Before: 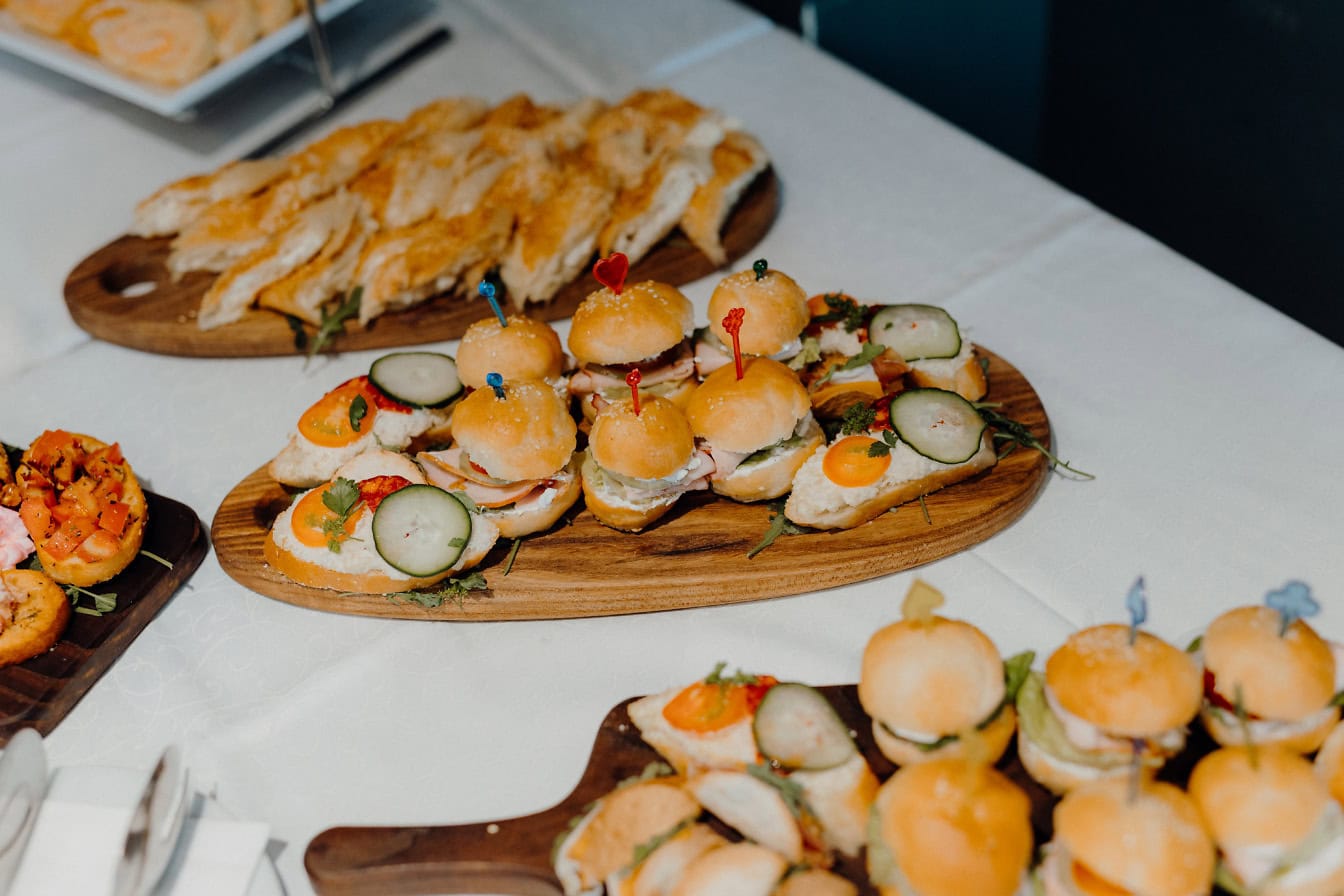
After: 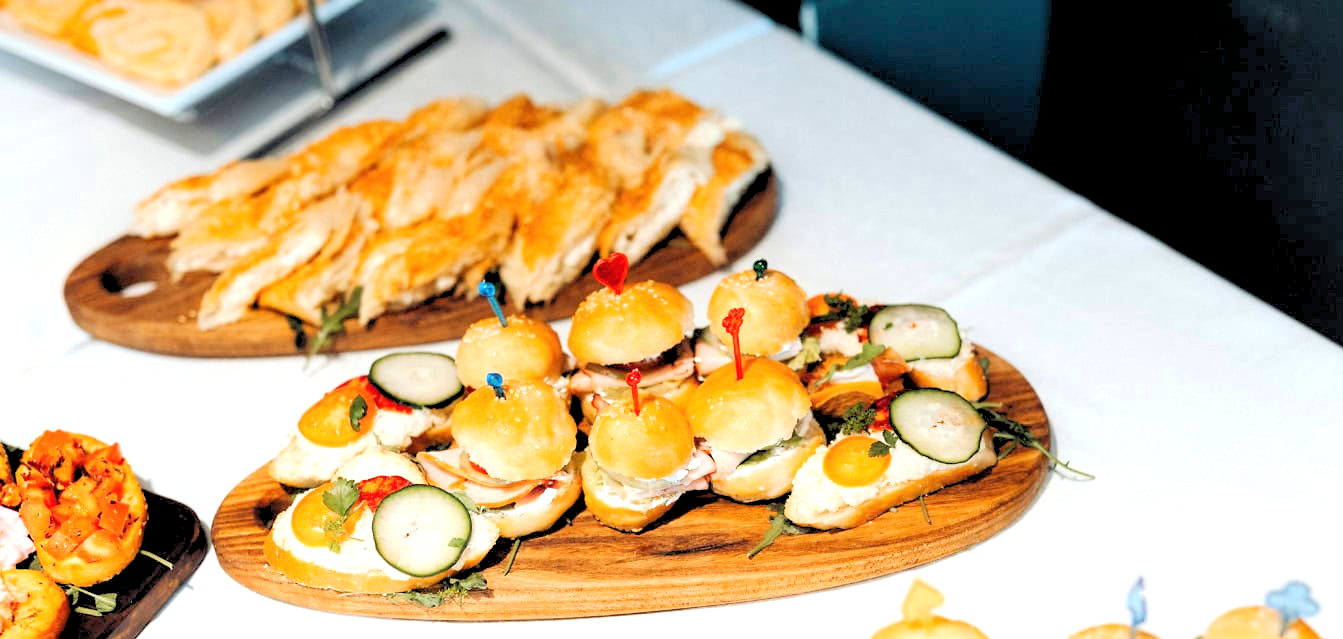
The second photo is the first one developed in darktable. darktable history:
crop: bottom 28.576%
exposure: black level correction 0, exposure 1.5 EV, compensate highlight preservation false
rgb levels: preserve colors sum RGB, levels [[0.038, 0.433, 0.934], [0, 0.5, 1], [0, 0.5, 1]]
